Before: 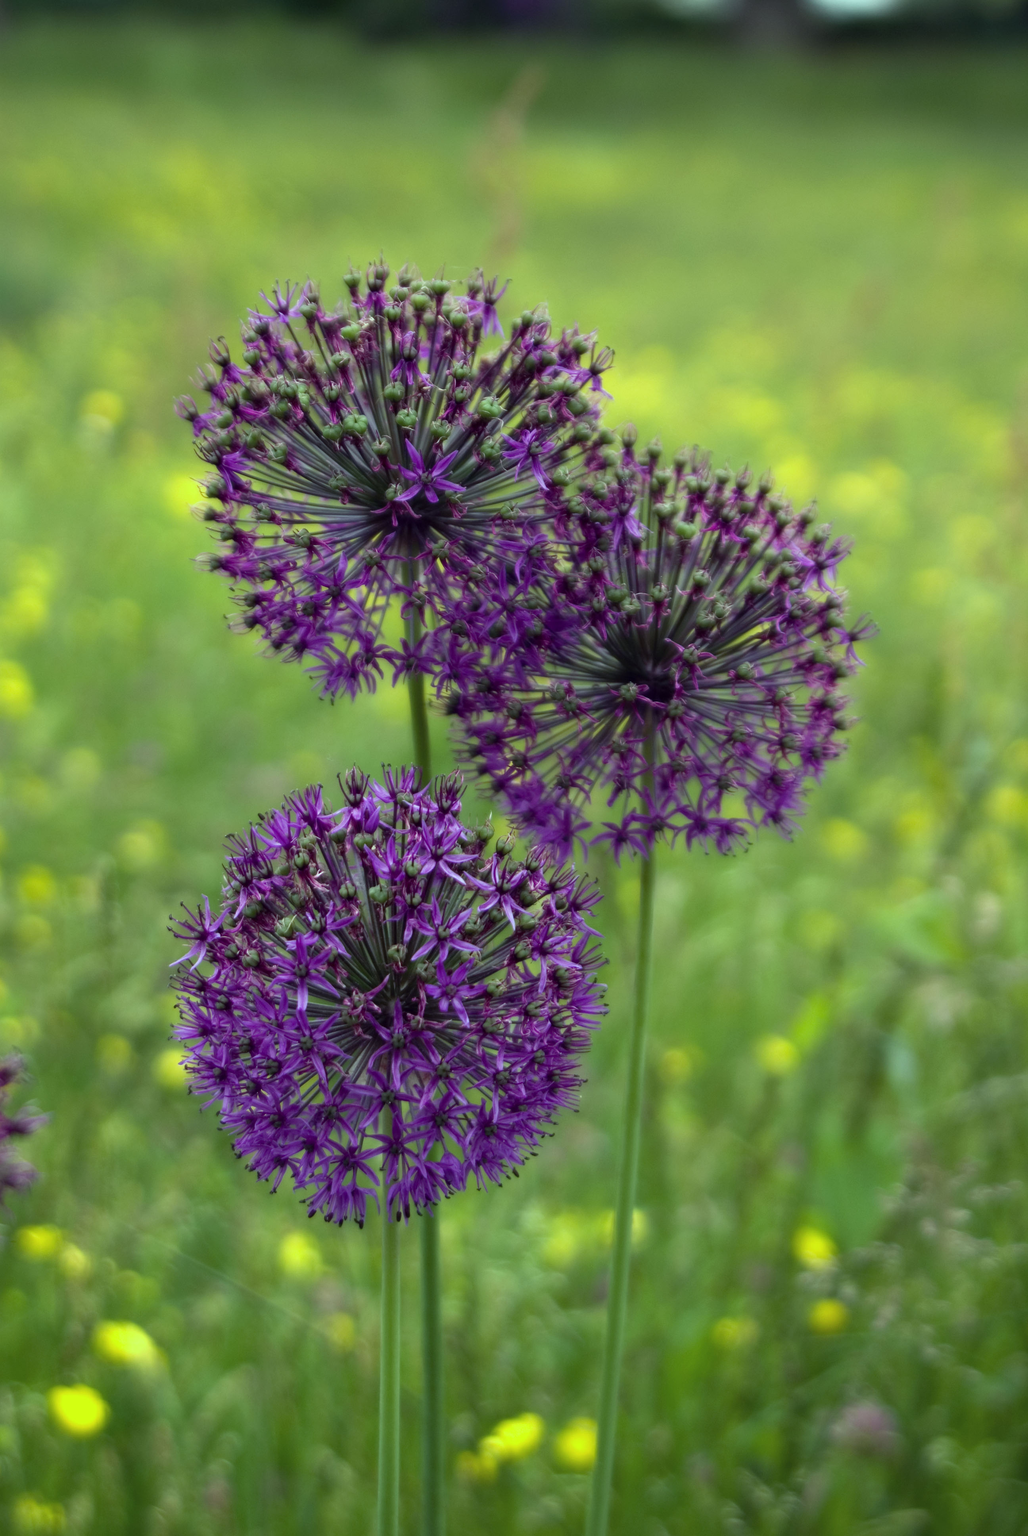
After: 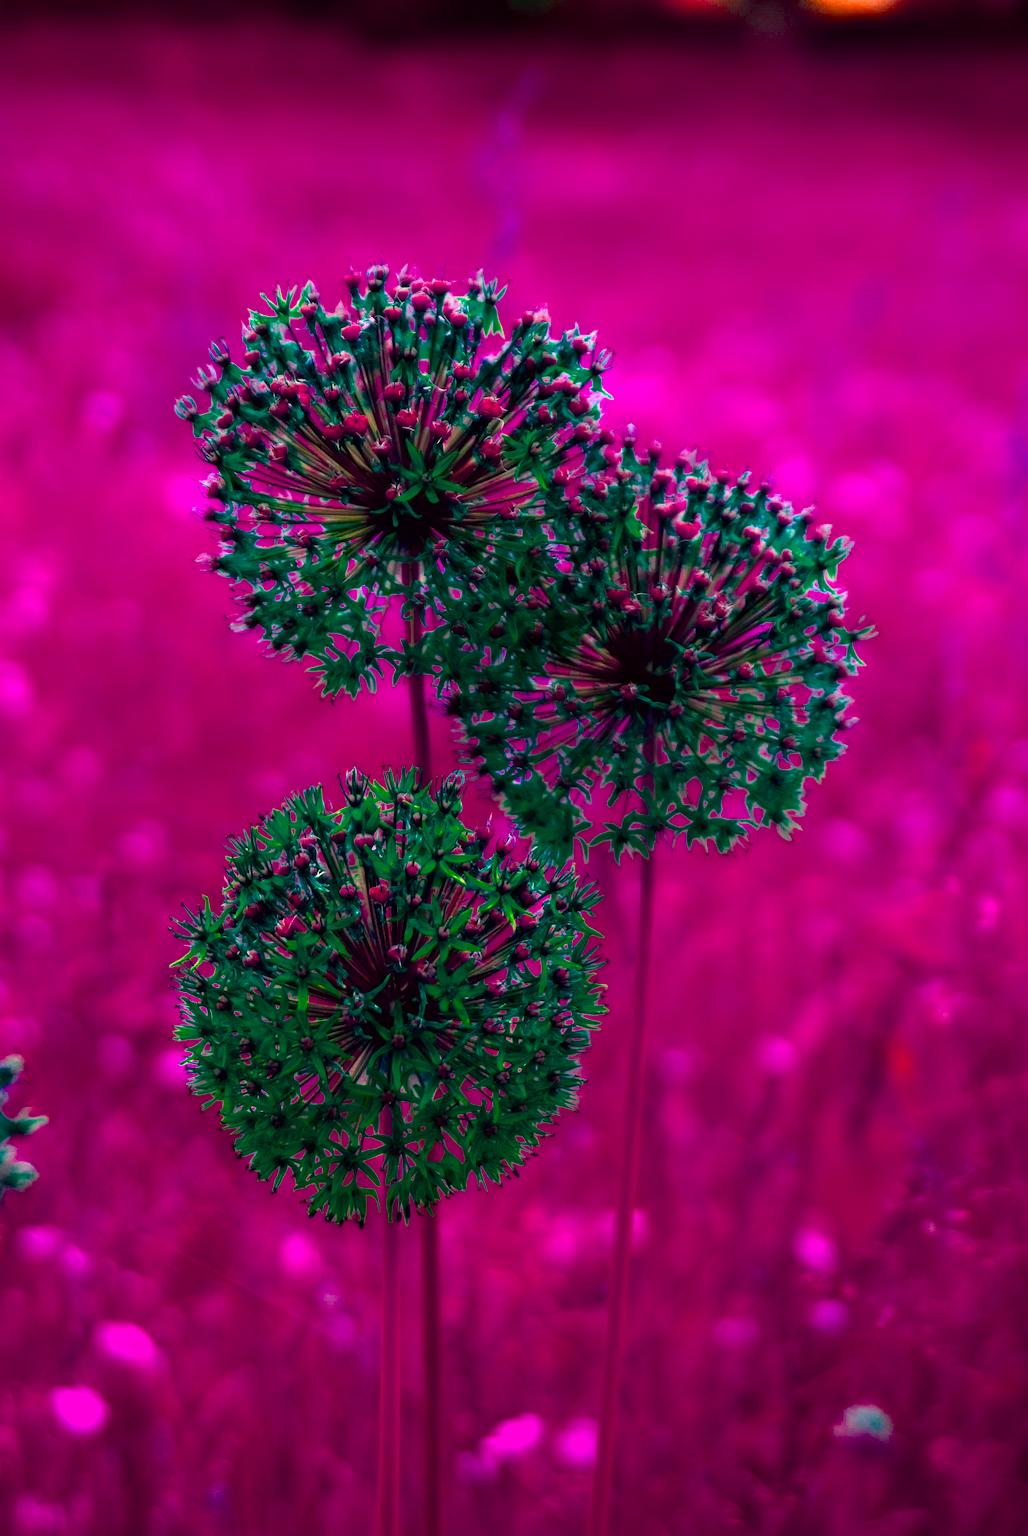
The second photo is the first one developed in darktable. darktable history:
shadows and highlights: shadows -26, highlights 51.51, soften with gaussian
color balance rgb: highlights gain › chroma 0.784%, highlights gain › hue 56.64°, global offset › chroma 0.286%, global offset › hue 317.56°, linear chroma grading › global chroma 24.421%, perceptual saturation grading › global saturation 64.386%, perceptual saturation grading › highlights 49.413%, perceptual saturation grading › shadows 29.807%, hue shift -147.99°, perceptual brilliance grading › mid-tones 10.167%, perceptual brilliance grading › shadows 14.786%, contrast 34.623%, saturation formula JzAzBz (2021)
tone equalizer: on, module defaults
